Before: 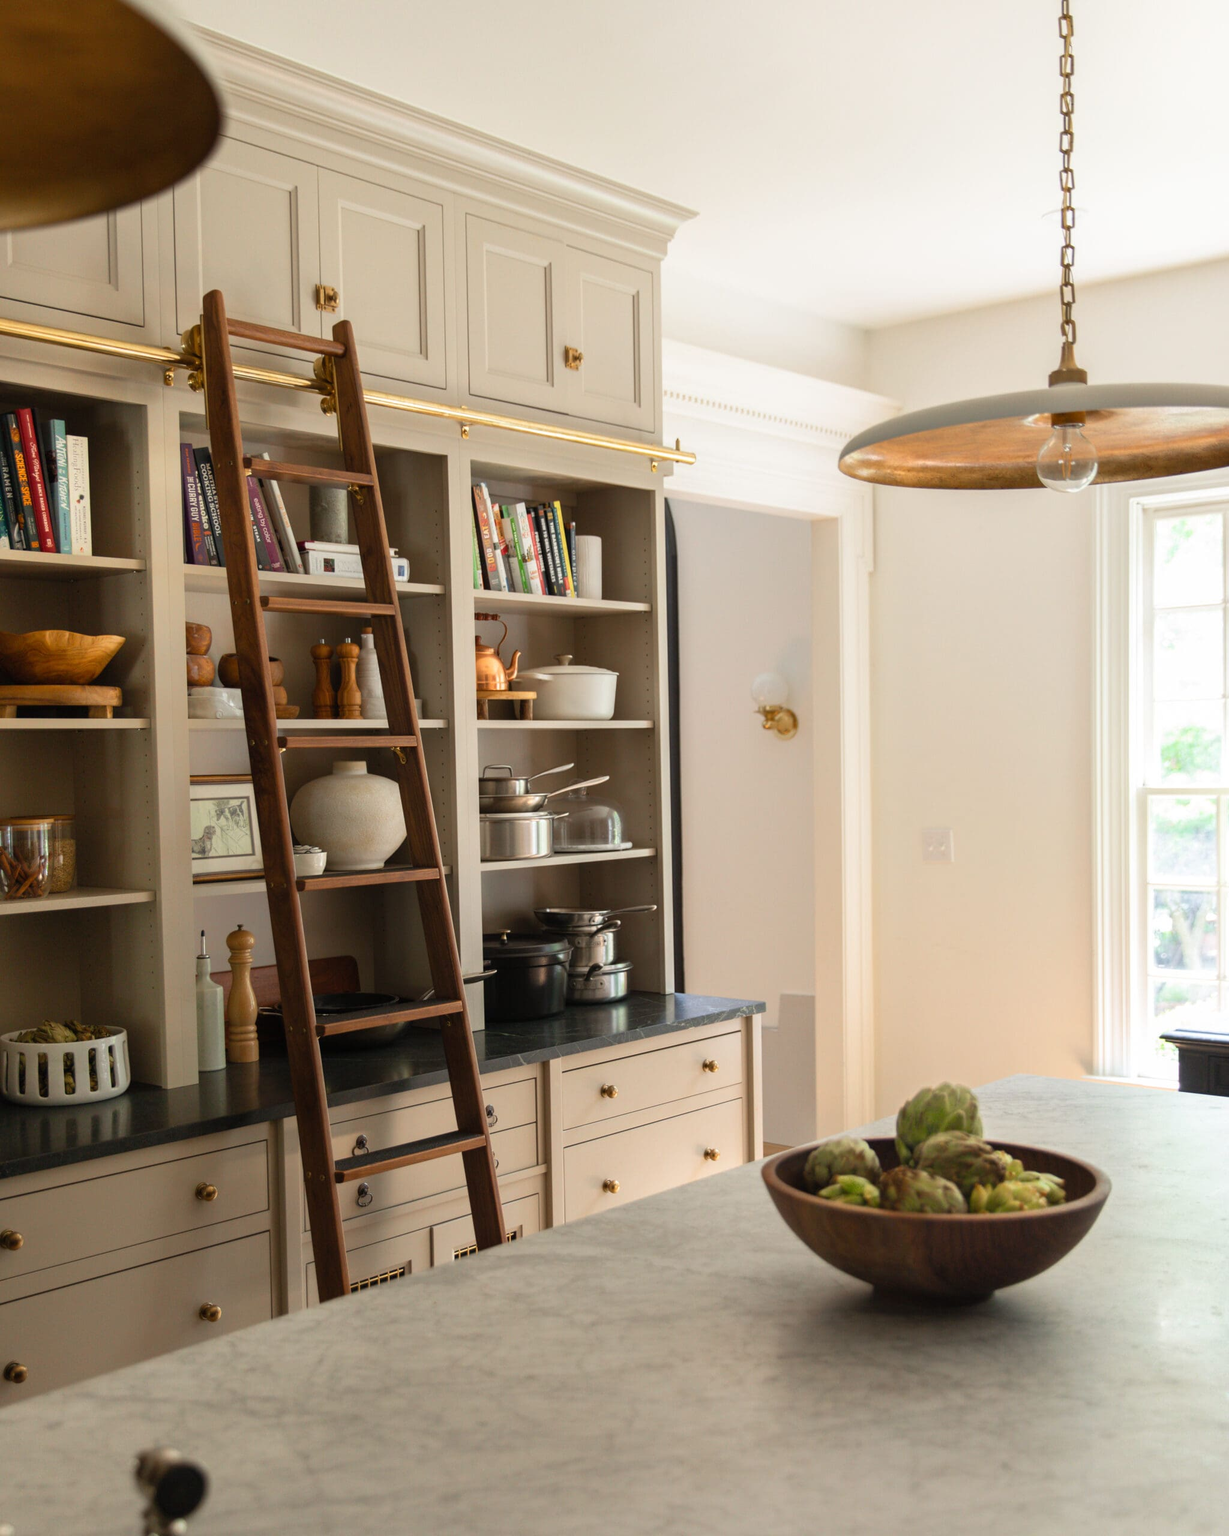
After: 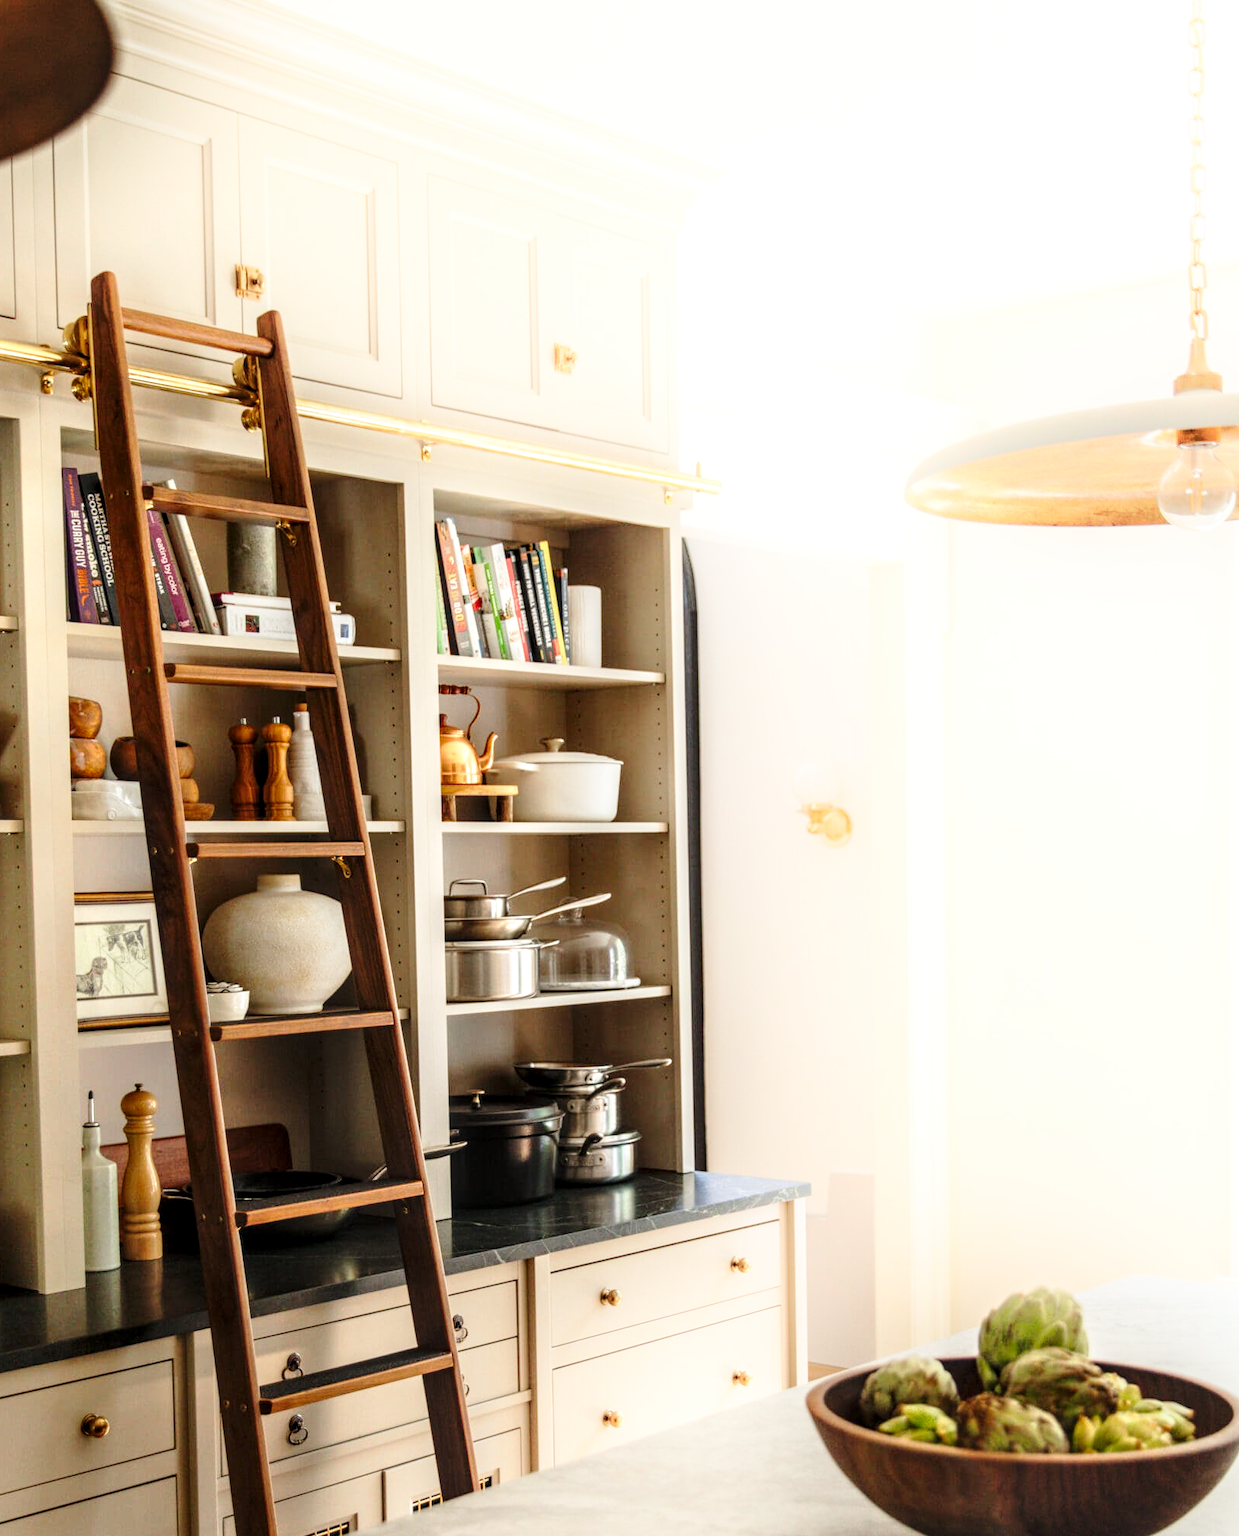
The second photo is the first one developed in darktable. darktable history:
exposure: exposure -0.041 EV, compensate highlight preservation false
crop and rotate: left 10.77%, top 5.1%, right 10.41%, bottom 16.76%
base curve: curves: ch0 [(0, 0) (0.028, 0.03) (0.121, 0.232) (0.46, 0.748) (0.859, 0.968) (1, 1)], preserve colors none
shadows and highlights: highlights 70.7, soften with gaussian
local contrast: detail 142%
